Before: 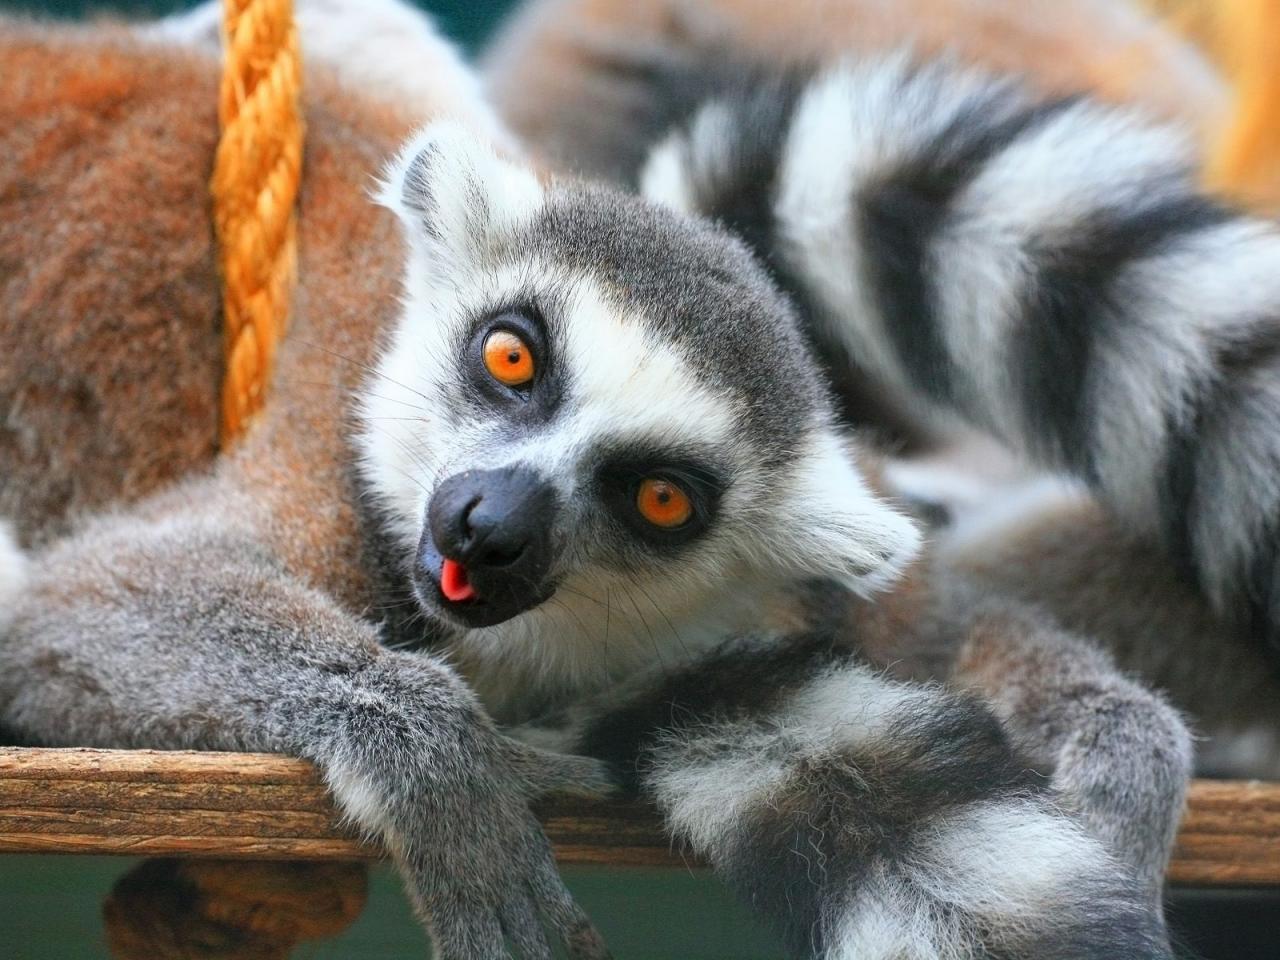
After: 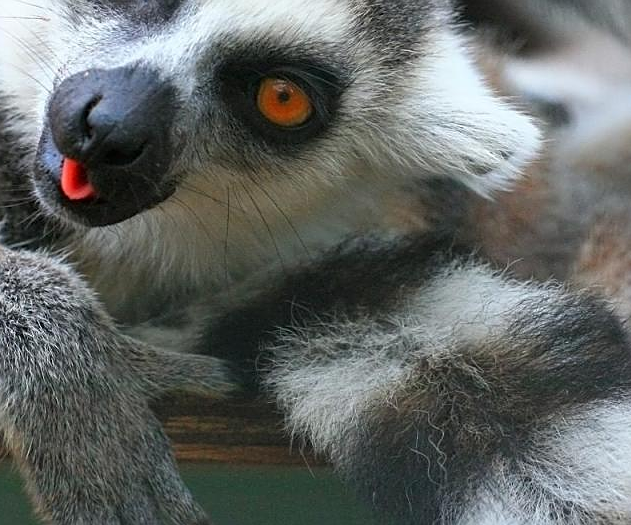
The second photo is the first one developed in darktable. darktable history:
sharpen: radius 1.92
crop: left 29.729%, top 41.789%, right 20.92%, bottom 3.5%
